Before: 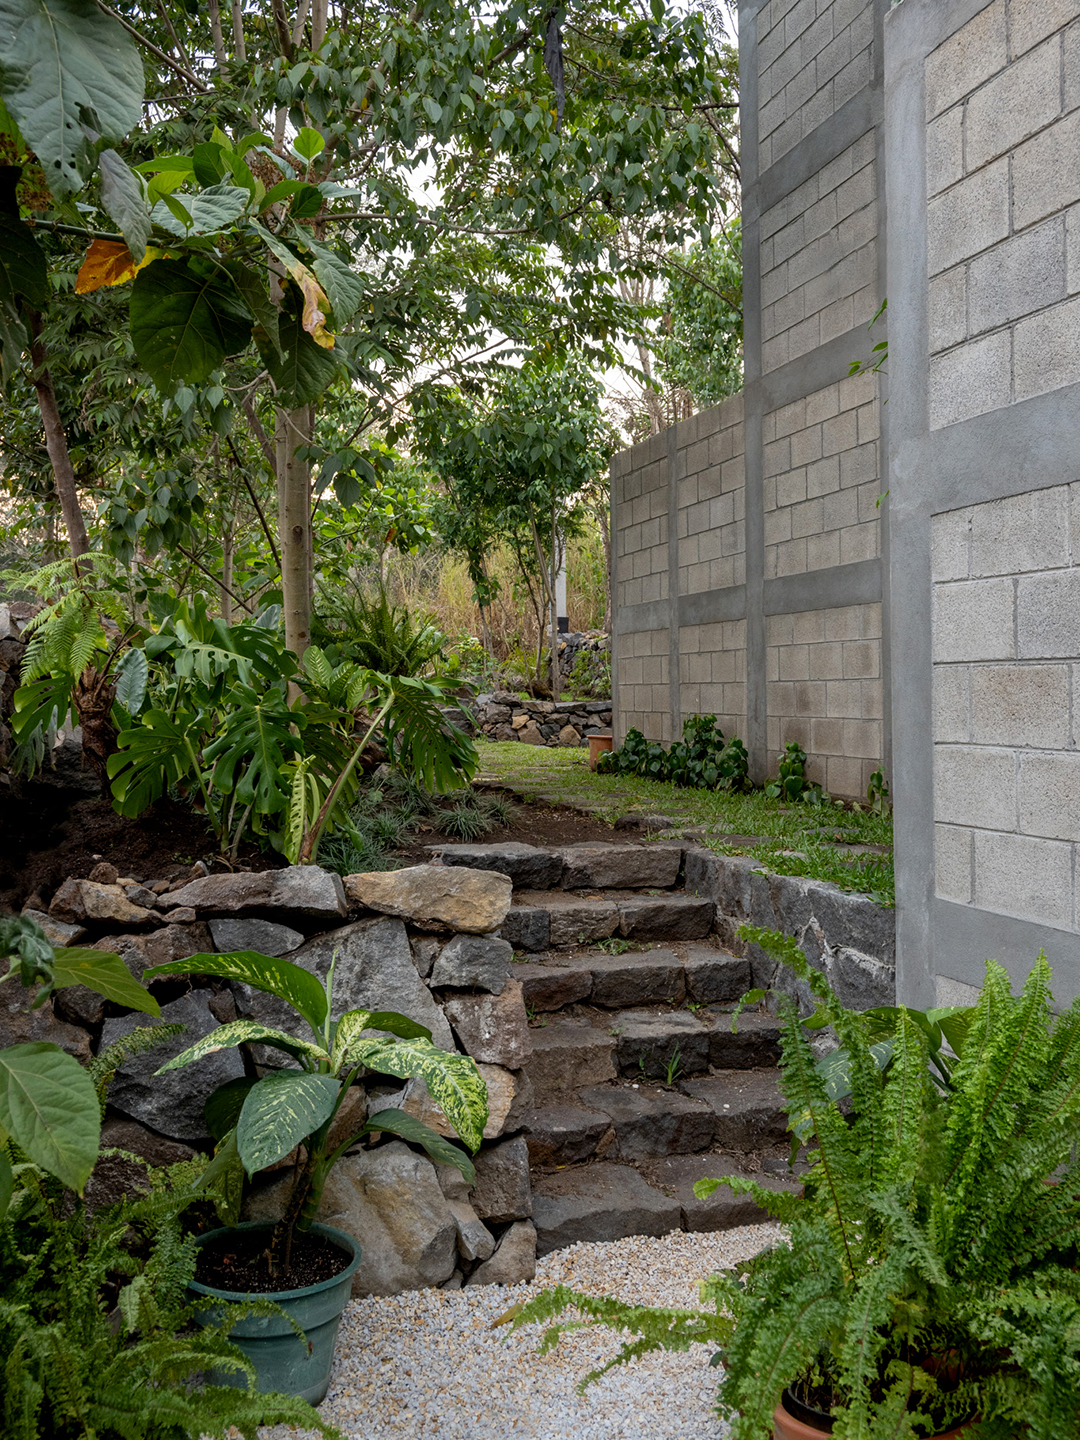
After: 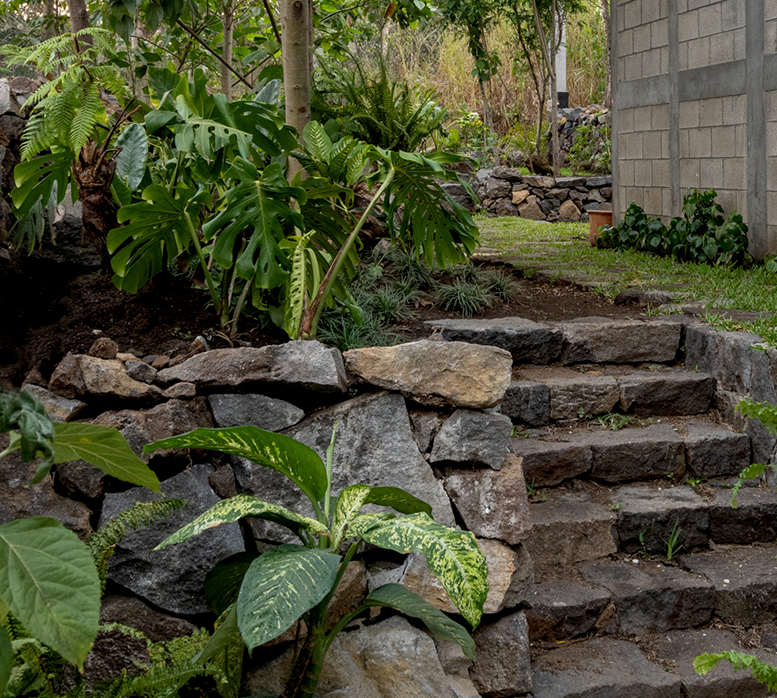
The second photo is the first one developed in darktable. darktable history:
crop: top 36.498%, right 27.964%, bottom 14.995%
tone equalizer: on, module defaults
local contrast: highlights 100%, shadows 100%, detail 120%, midtone range 0.2
